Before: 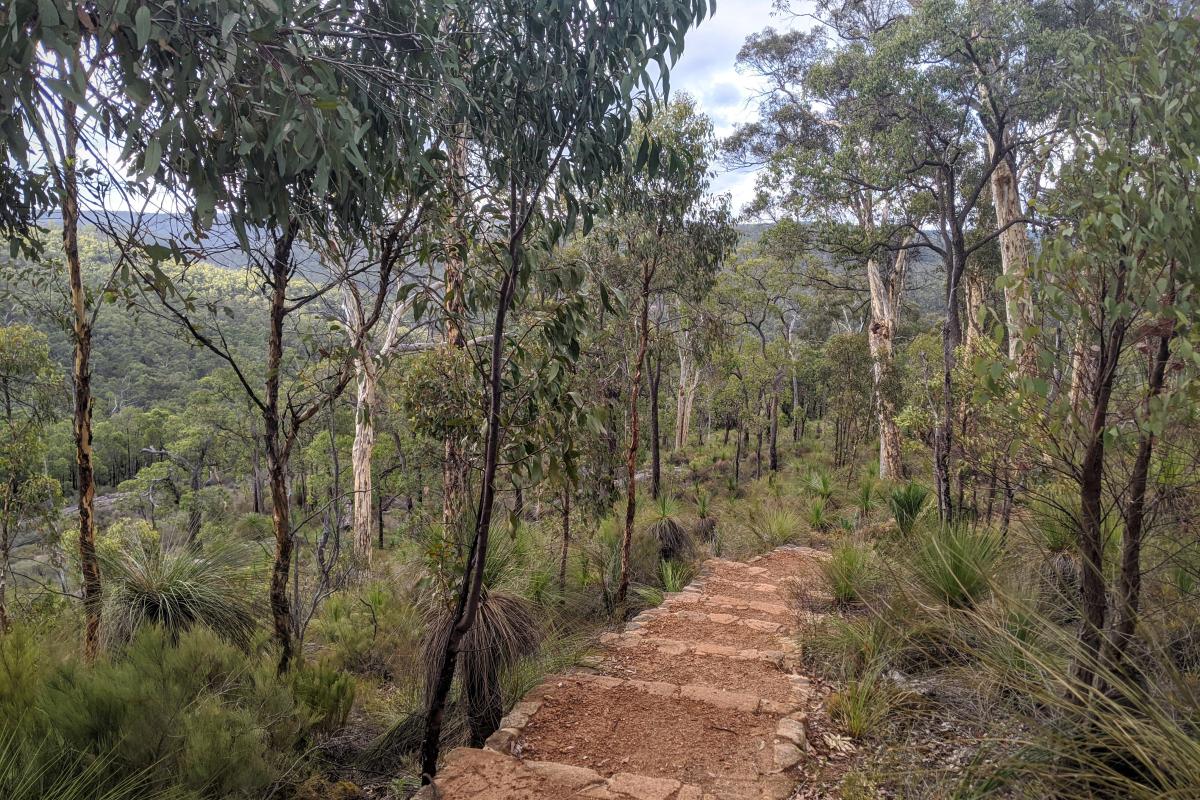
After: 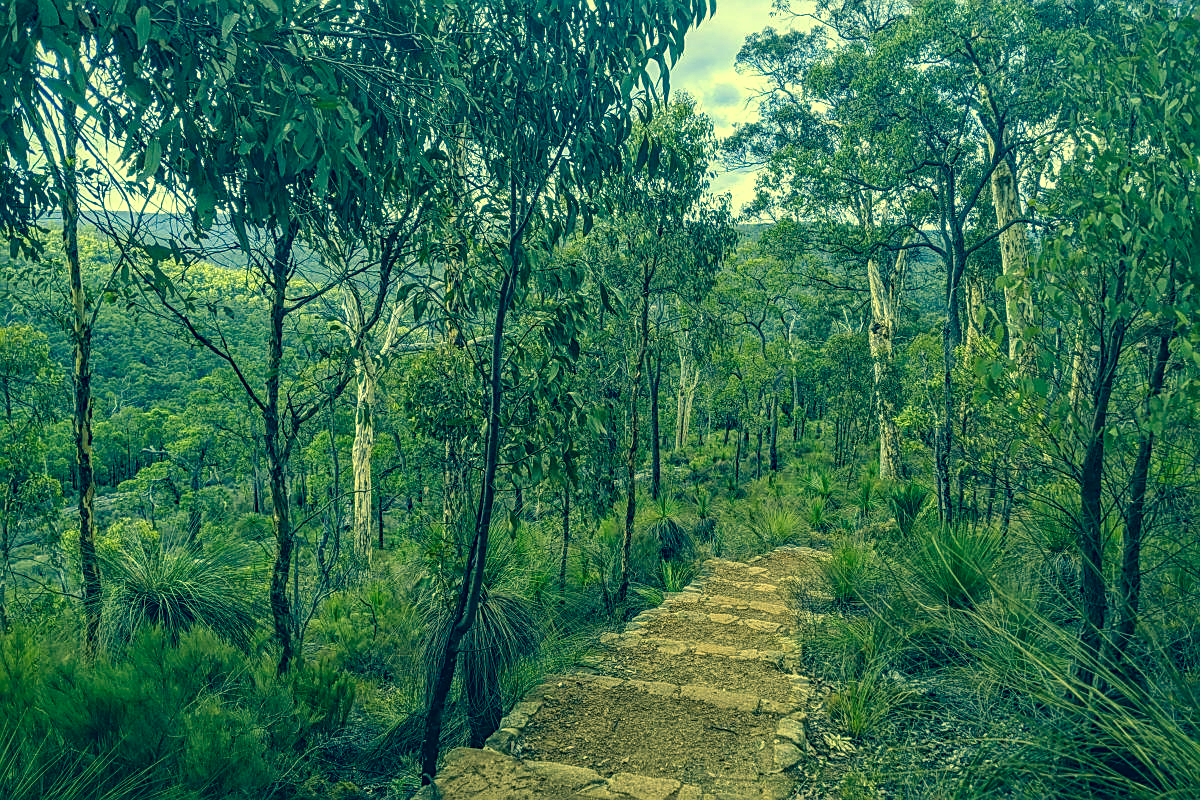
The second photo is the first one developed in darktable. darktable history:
haze removal: adaptive false
sharpen: on, module defaults
color correction: highlights a* -15.37, highlights b* 39.64, shadows a* -39.82, shadows b* -26.58
local contrast: on, module defaults
